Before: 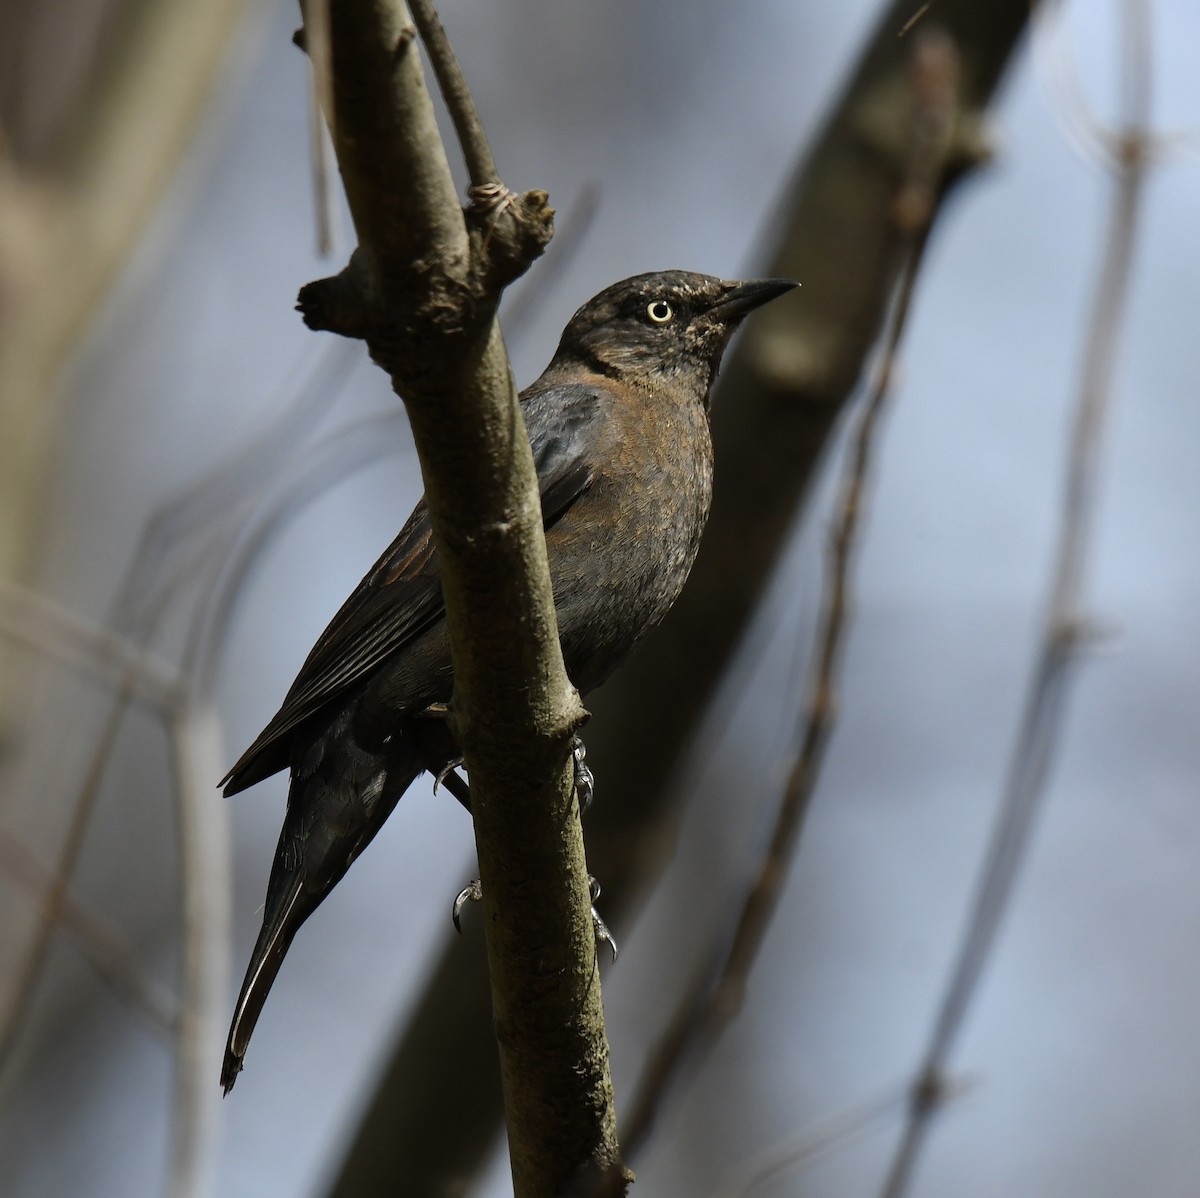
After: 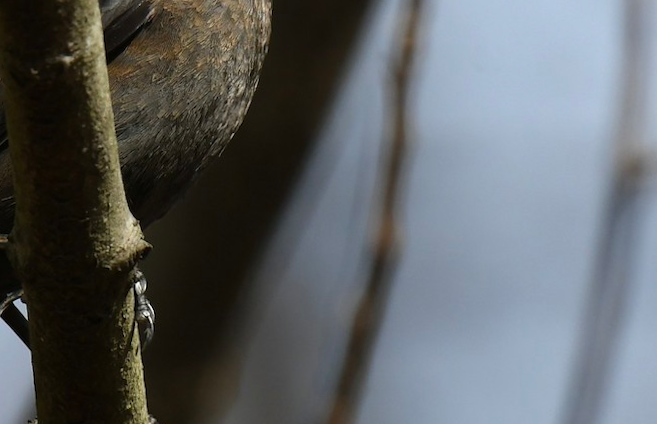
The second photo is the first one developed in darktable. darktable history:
crop: left 36.607%, top 34.735%, right 13.146%, bottom 30.611%
rotate and perspective: rotation 0.128°, lens shift (vertical) -0.181, lens shift (horizontal) -0.044, shear 0.001, automatic cropping off
